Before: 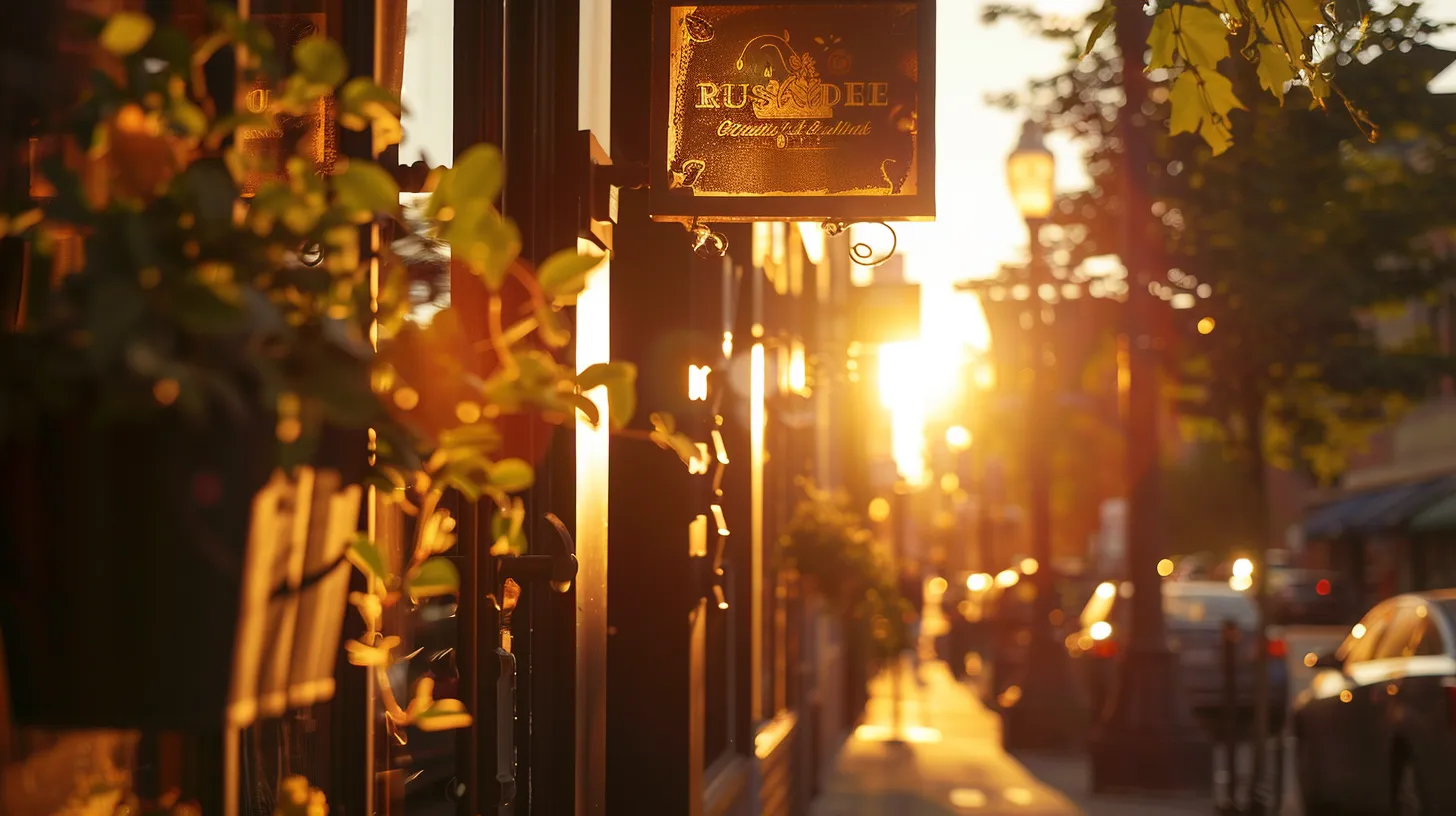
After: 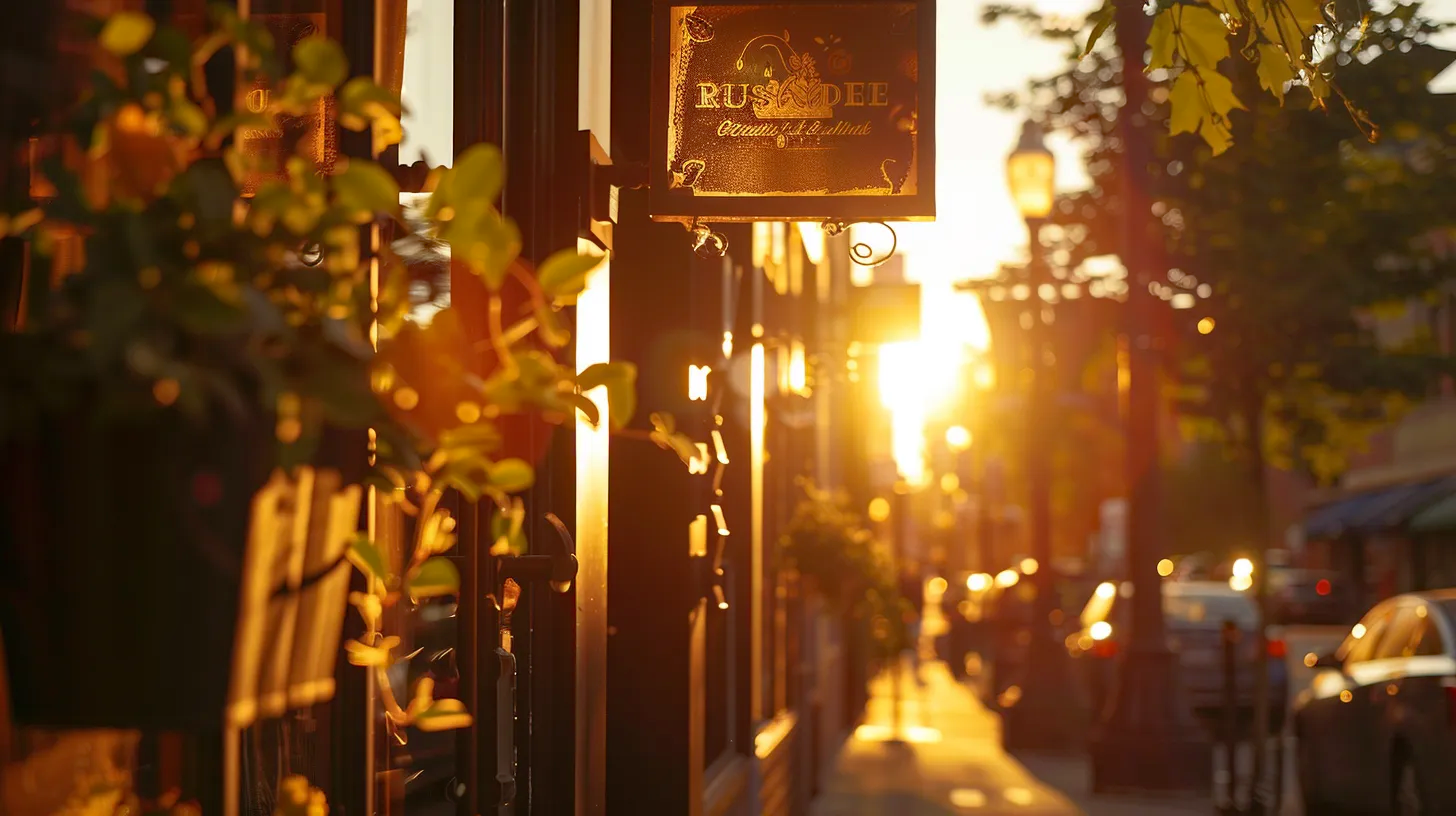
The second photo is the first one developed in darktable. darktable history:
haze removal: strength 0.25, distance 0.251, compatibility mode true, adaptive false
tone curve: curves: ch0 [(0, 0) (0.15, 0.17) (0.452, 0.437) (0.611, 0.588) (0.751, 0.749) (1, 1)]; ch1 [(0, 0) (0.325, 0.327) (0.413, 0.442) (0.475, 0.467) (0.512, 0.522) (0.541, 0.55) (0.617, 0.612) (0.695, 0.697) (1, 1)]; ch2 [(0, 0) (0.386, 0.397) (0.452, 0.459) (0.505, 0.498) (0.536, 0.546) (0.574, 0.571) (0.633, 0.653) (1, 1)], color space Lab, linked channels, preserve colors none
